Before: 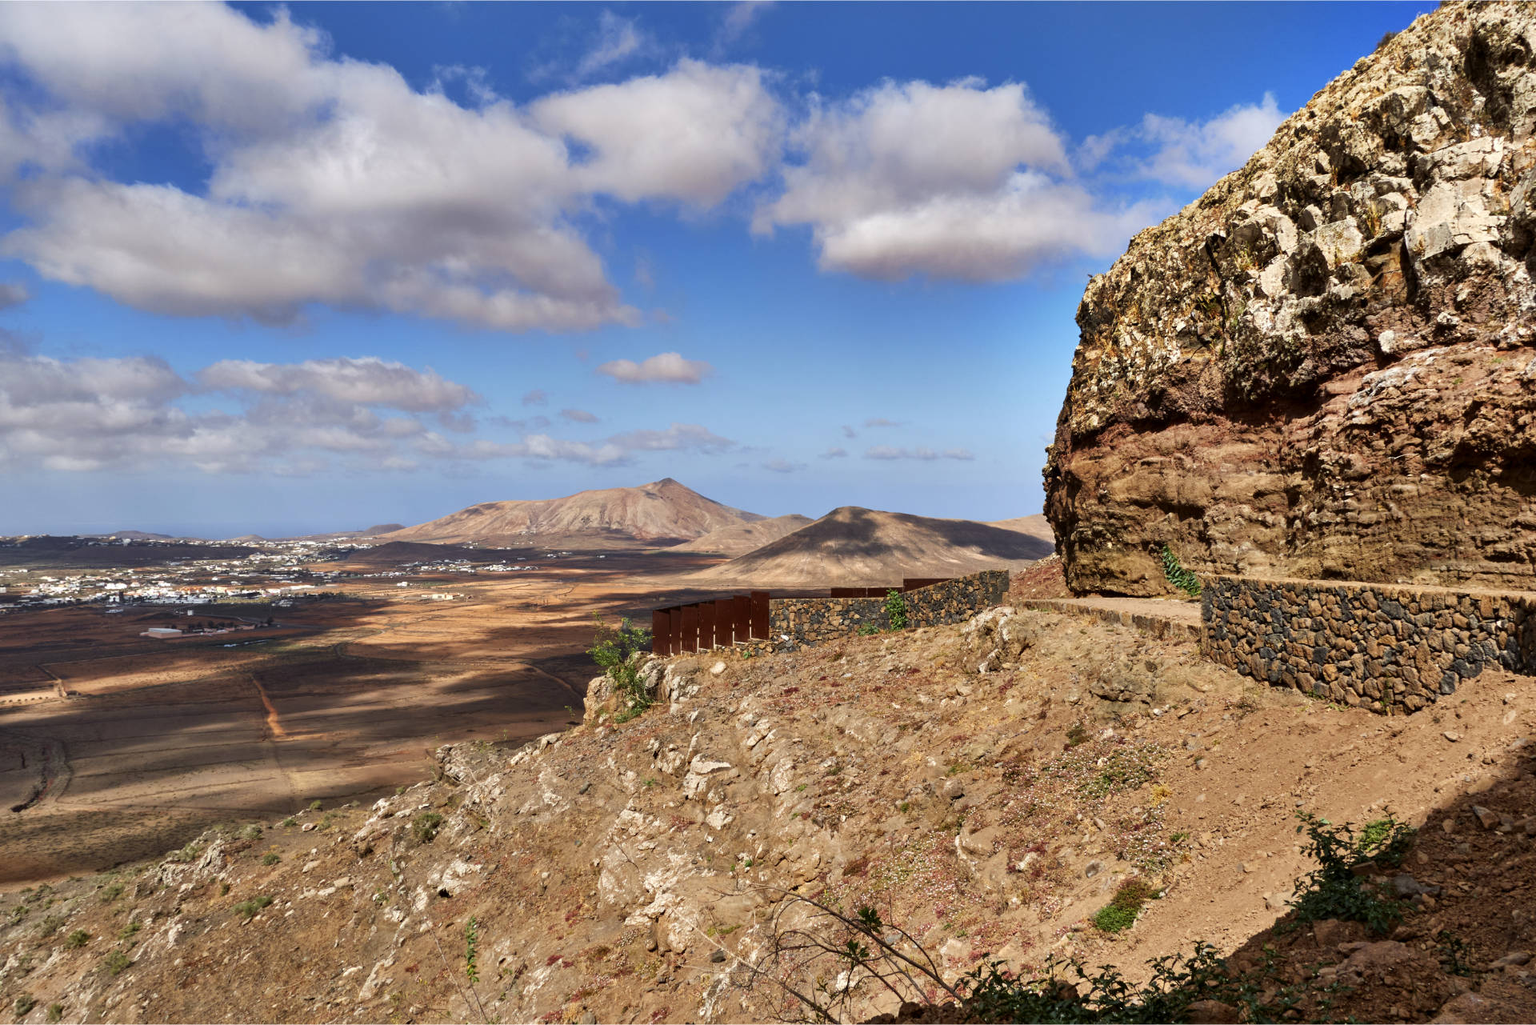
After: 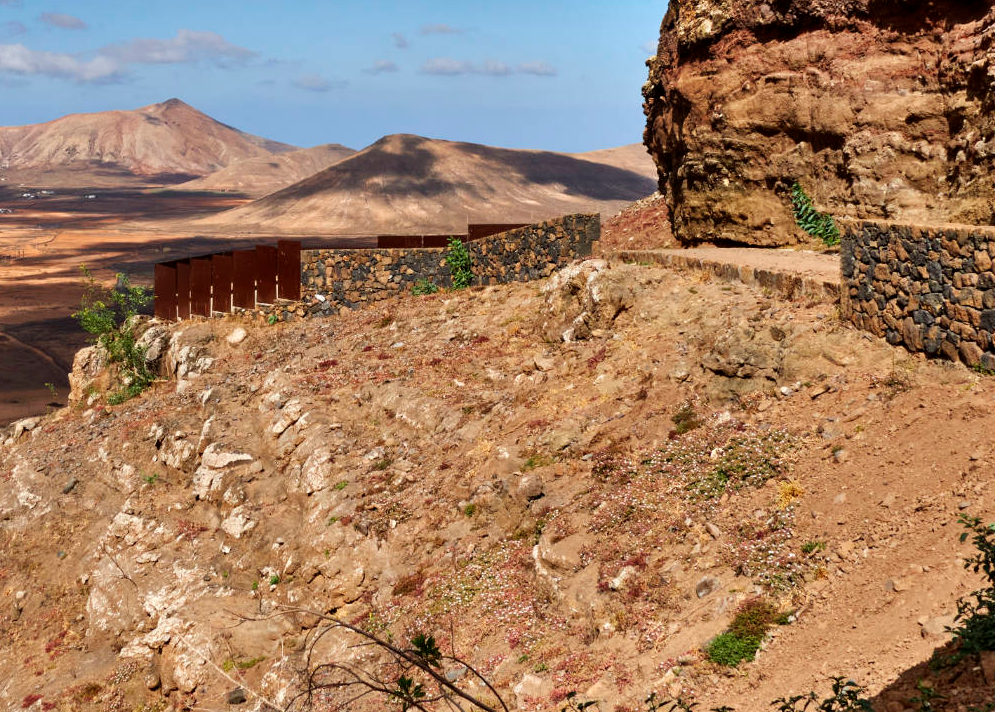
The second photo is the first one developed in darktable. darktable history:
crop: left 34.469%, top 38.958%, right 13.683%, bottom 5.436%
